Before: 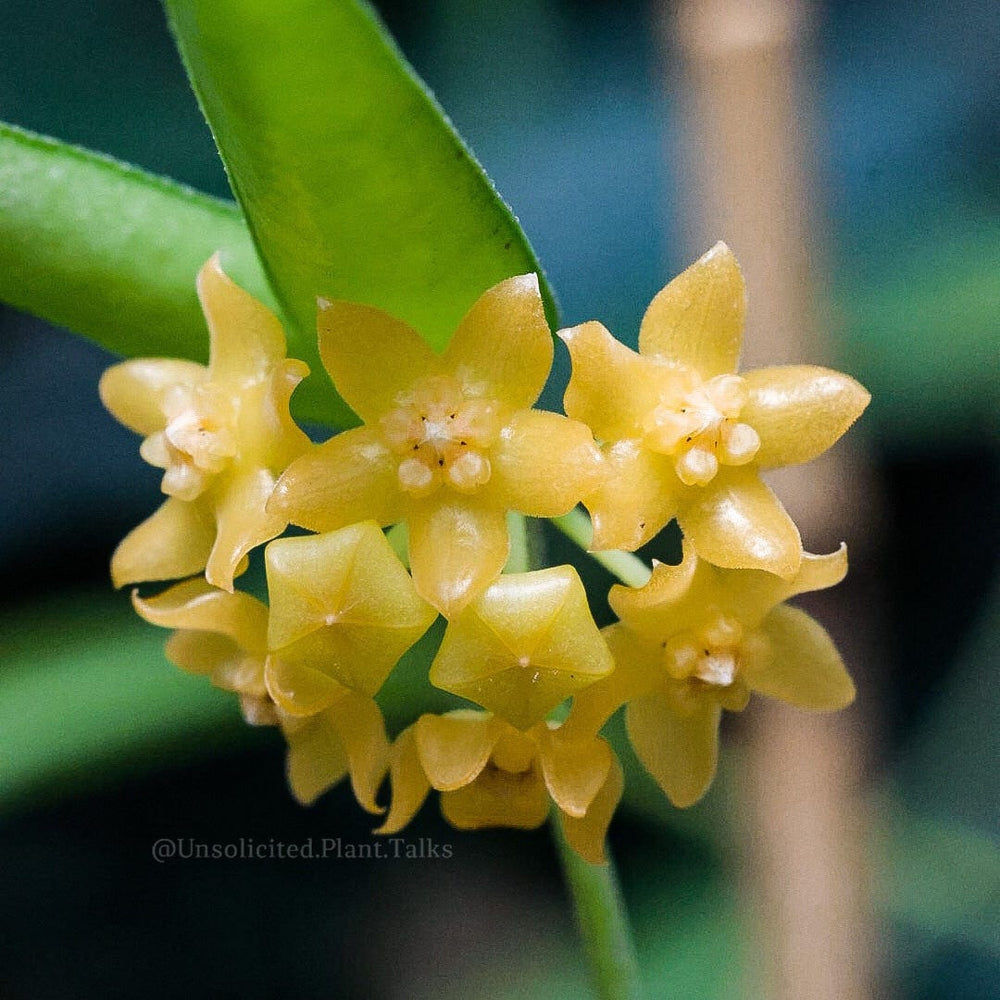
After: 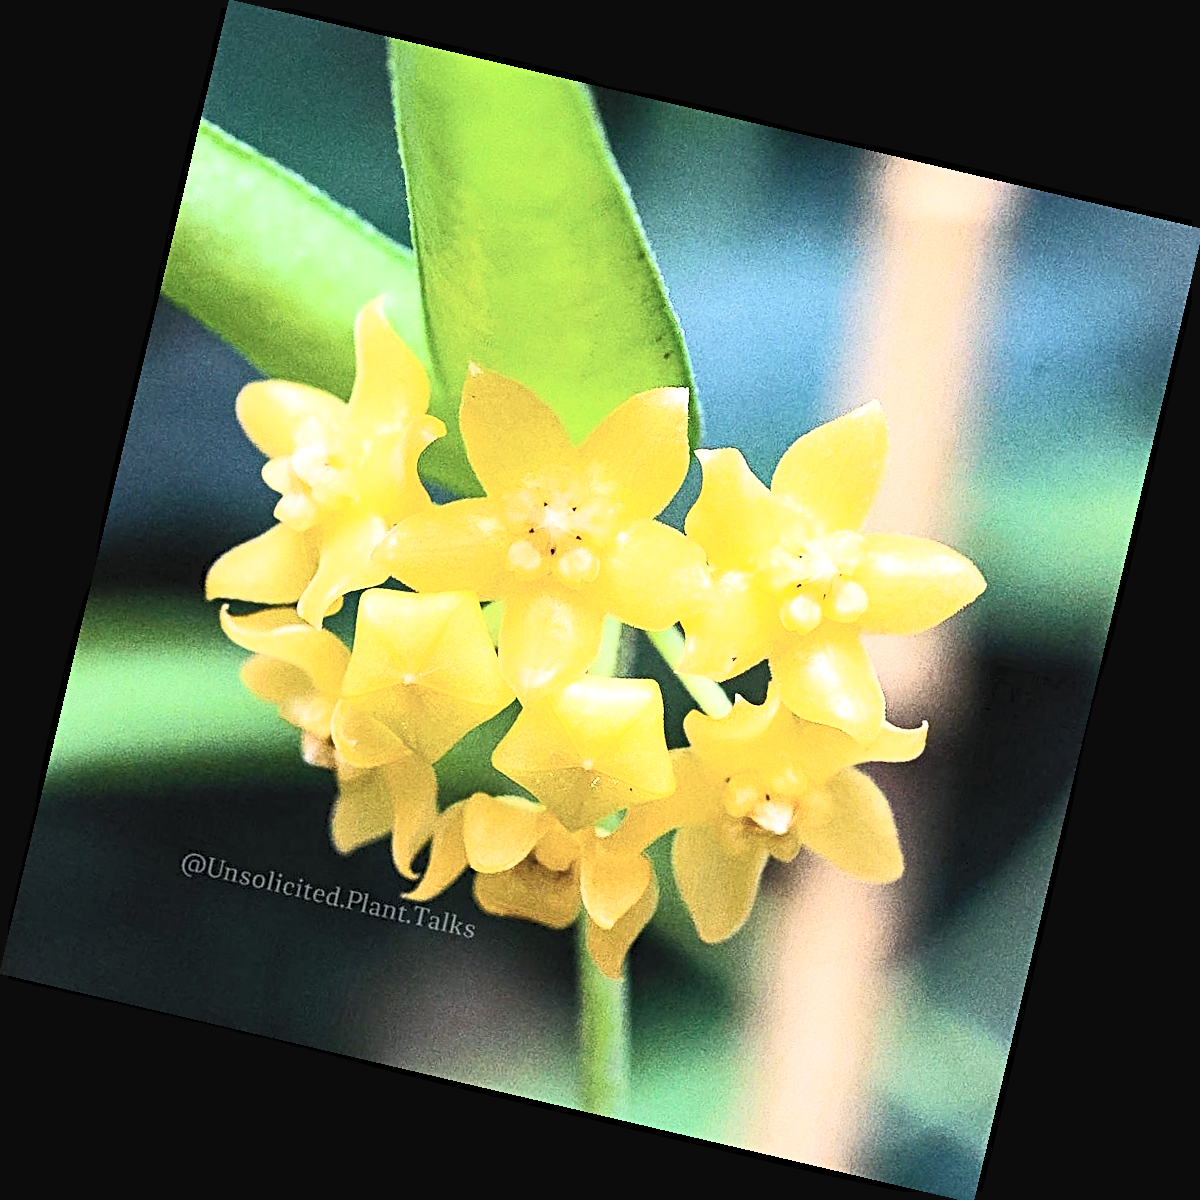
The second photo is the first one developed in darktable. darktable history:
sharpen: radius 3.119
exposure: black level correction 0, exposure 0.6 EV, compensate exposure bias true, compensate highlight preservation false
rotate and perspective: rotation 13.27°, automatic cropping off
crop: top 0.05%, bottom 0.098%
contrast brightness saturation: contrast 0.39, brightness 0.53
